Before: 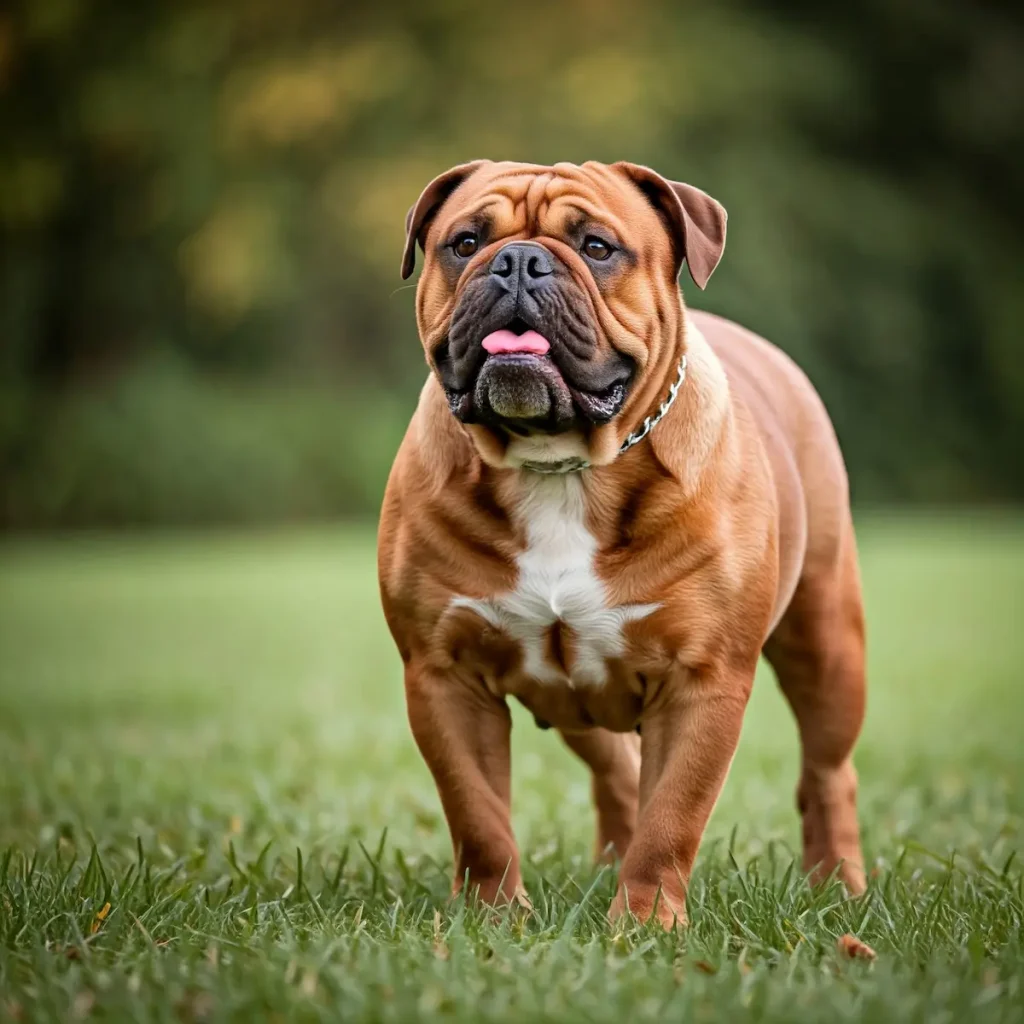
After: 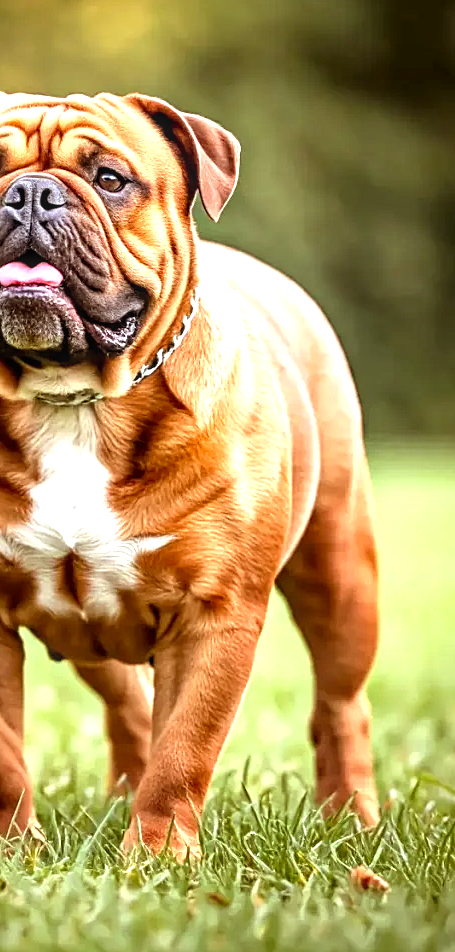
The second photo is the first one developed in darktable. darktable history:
crop: left 47.628%, top 6.643%, right 7.874%
sharpen: on, module defaults
exposure: black level correction 0.001, exposure 1.129 EV, compensate exposure bias true, compensate highlight preservation false
local contrast: on, module defaults
rgb levels: mode RGB, independent channels, levels [[0, 0.5, 1], [0, 0.521, 1], [0, 0.536, 1]]
